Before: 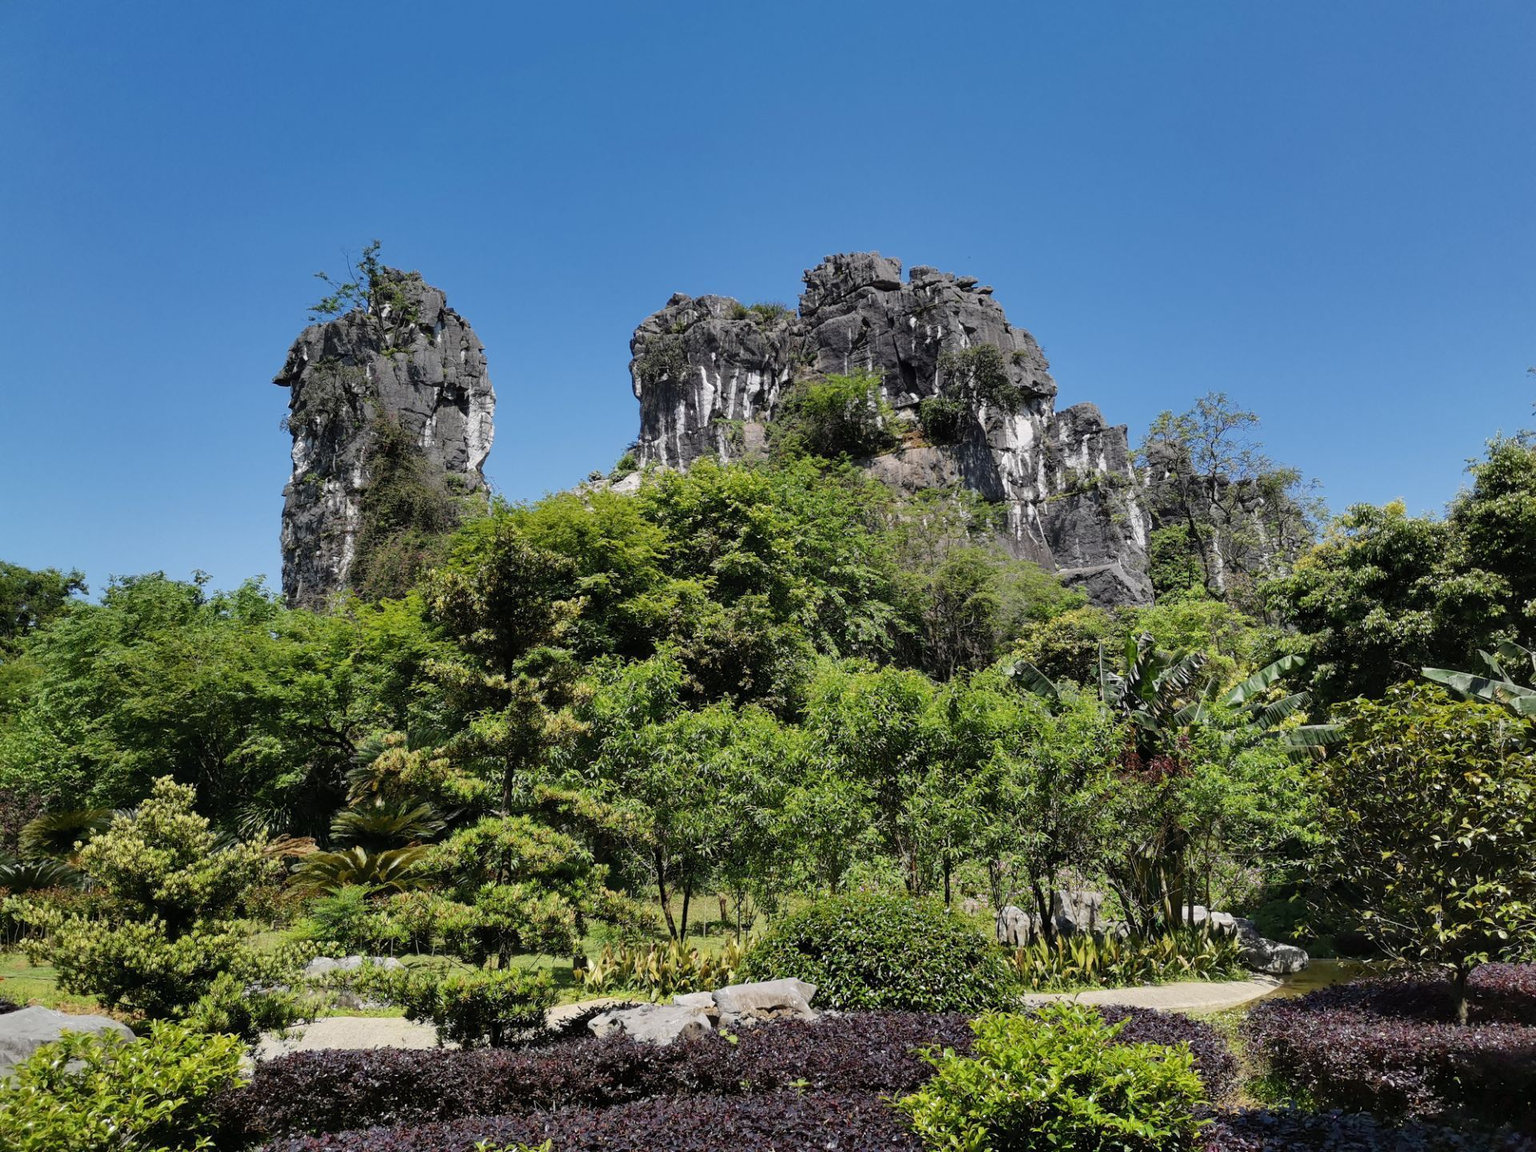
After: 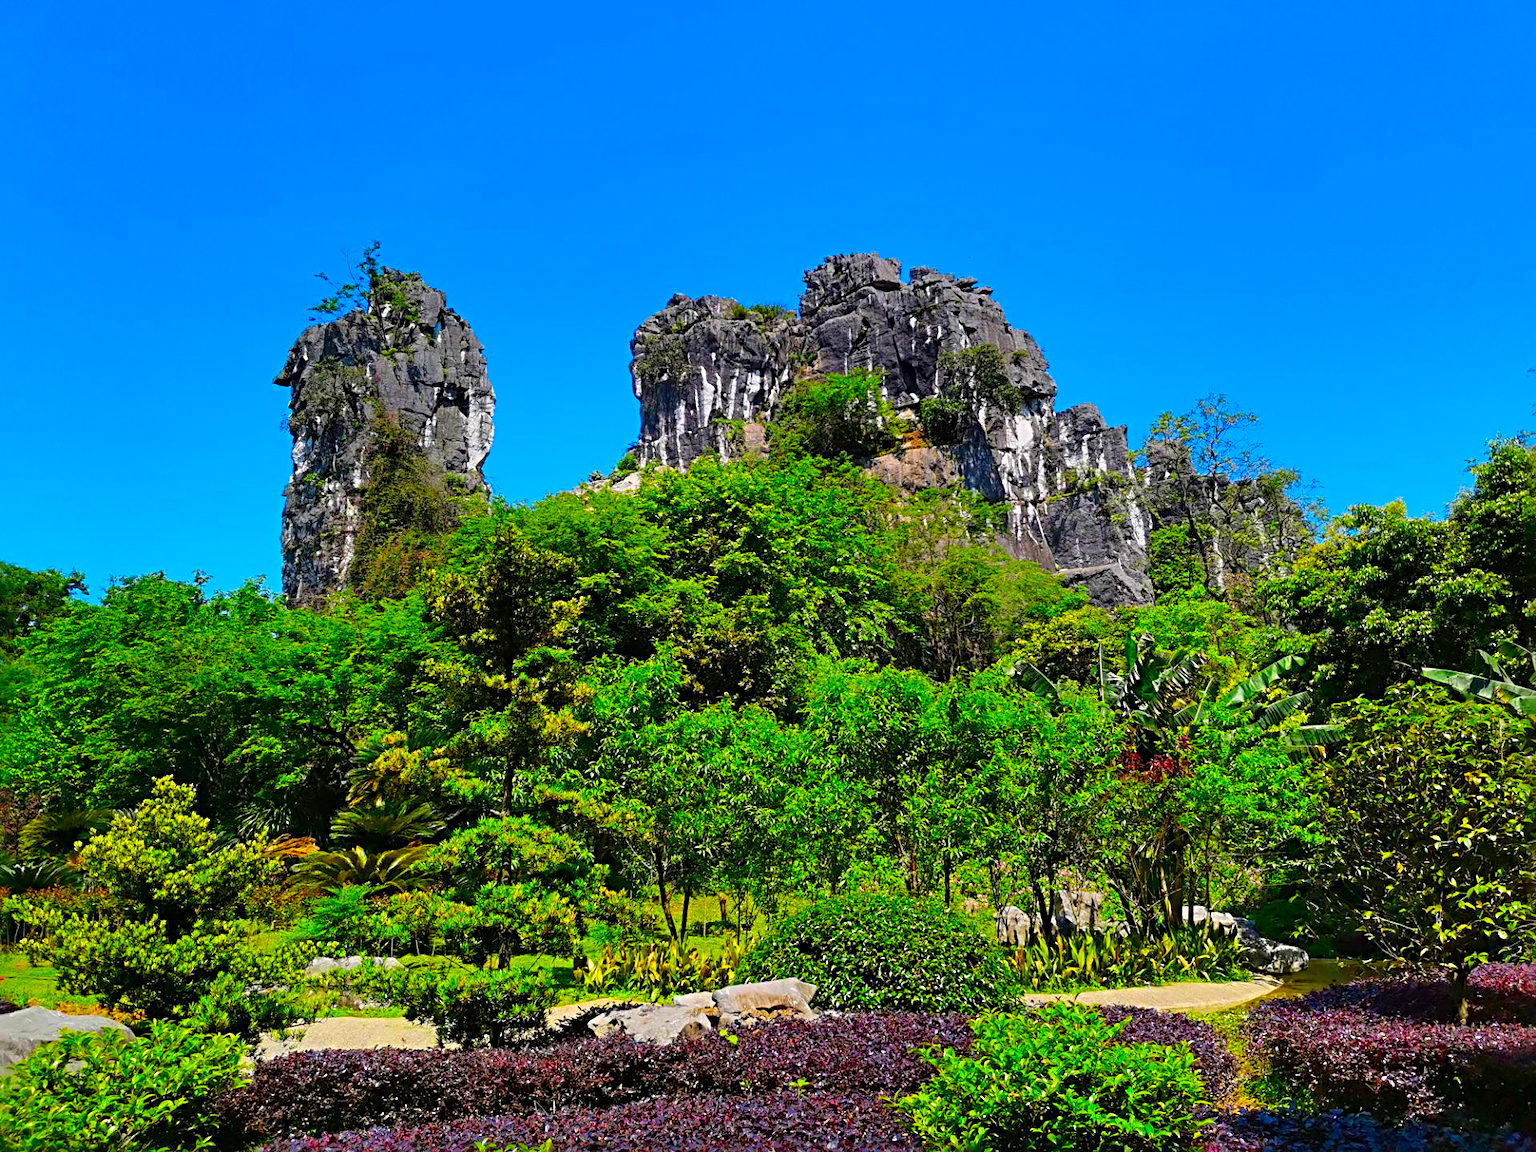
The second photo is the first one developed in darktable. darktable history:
color correction: saturation 3
sharpen: radius 4.883
